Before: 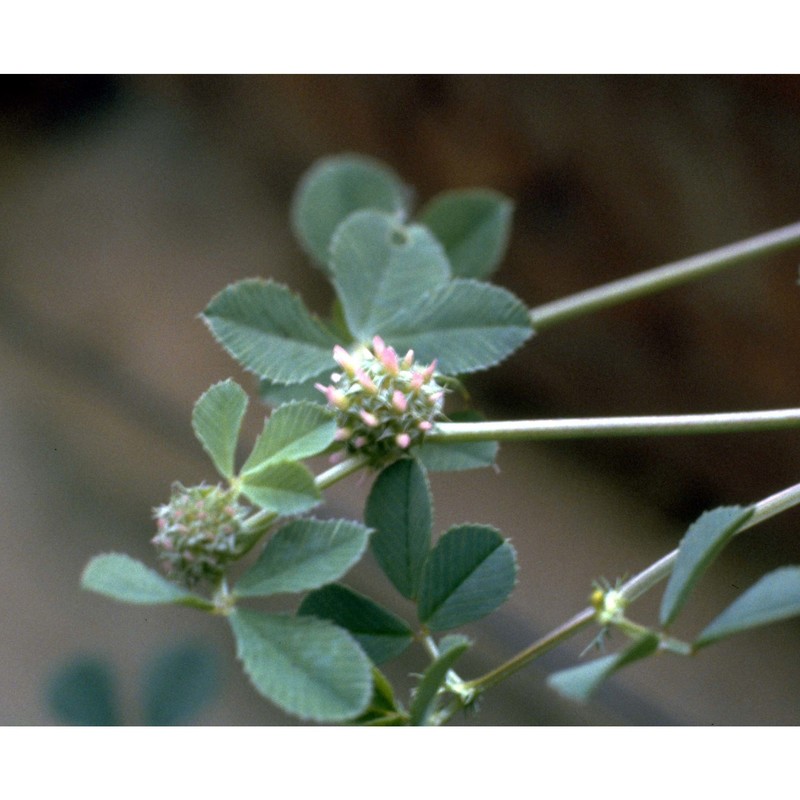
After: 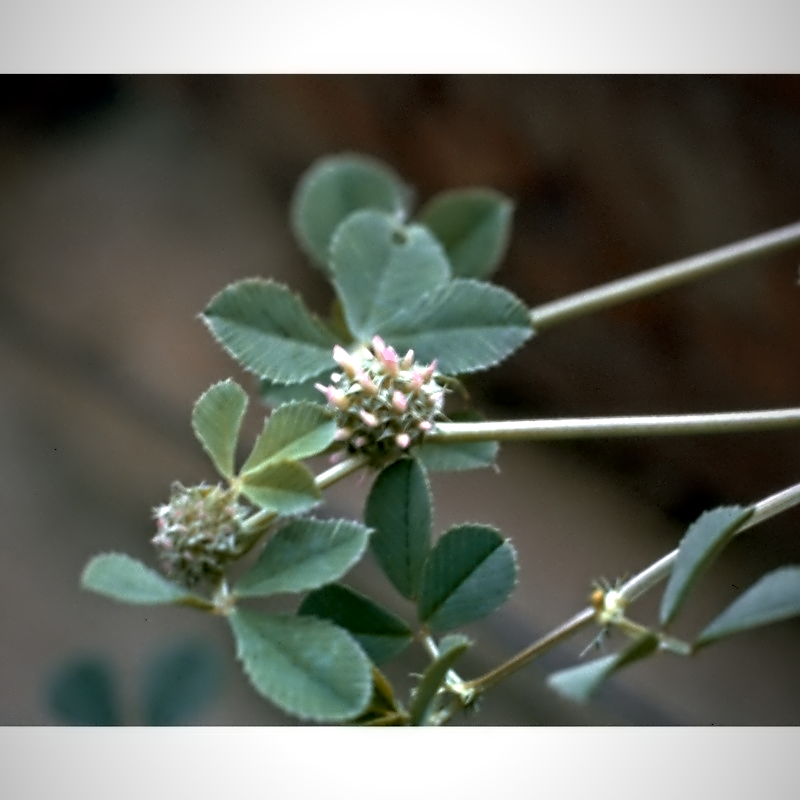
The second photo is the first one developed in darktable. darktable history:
vignetting: fall-off start 96.06%, fall-off radius 99.87%, saturation -0.002, width/height ratio 0.611, unbound false
color zones: curves: ch0 [(0, 0.299) (0.25, 0.383) (0.456, 0.352) (0.736, 0.571)]; ch1 [(0, 0.63) (0.151, 0.568) (0.254, 0.416) (0.47, 0.558) (0.732, 0.37) (0.909, 0.492)]; ch2 [(0.004, 0.604) (0.158, 0.443) (0.257, 0.403) (0.761, 0.468)]
contrast equalizer: y [[0.5, 0.542, 0.583, 0.625, 0.667, 0.708], [0.5 ×6], [0.5 ×6], [0, 0.033, 0.067, 0.1, 0.133, 0.167], [0, 0.05, 0.1, 0.15, 0.2, 0.25]]
